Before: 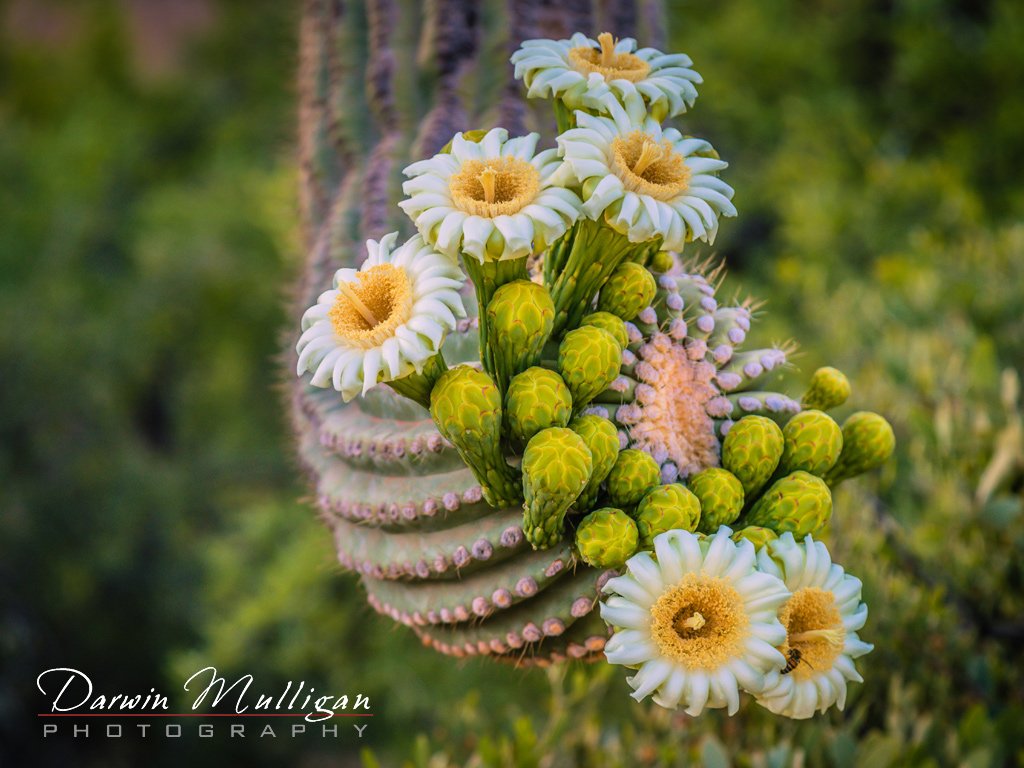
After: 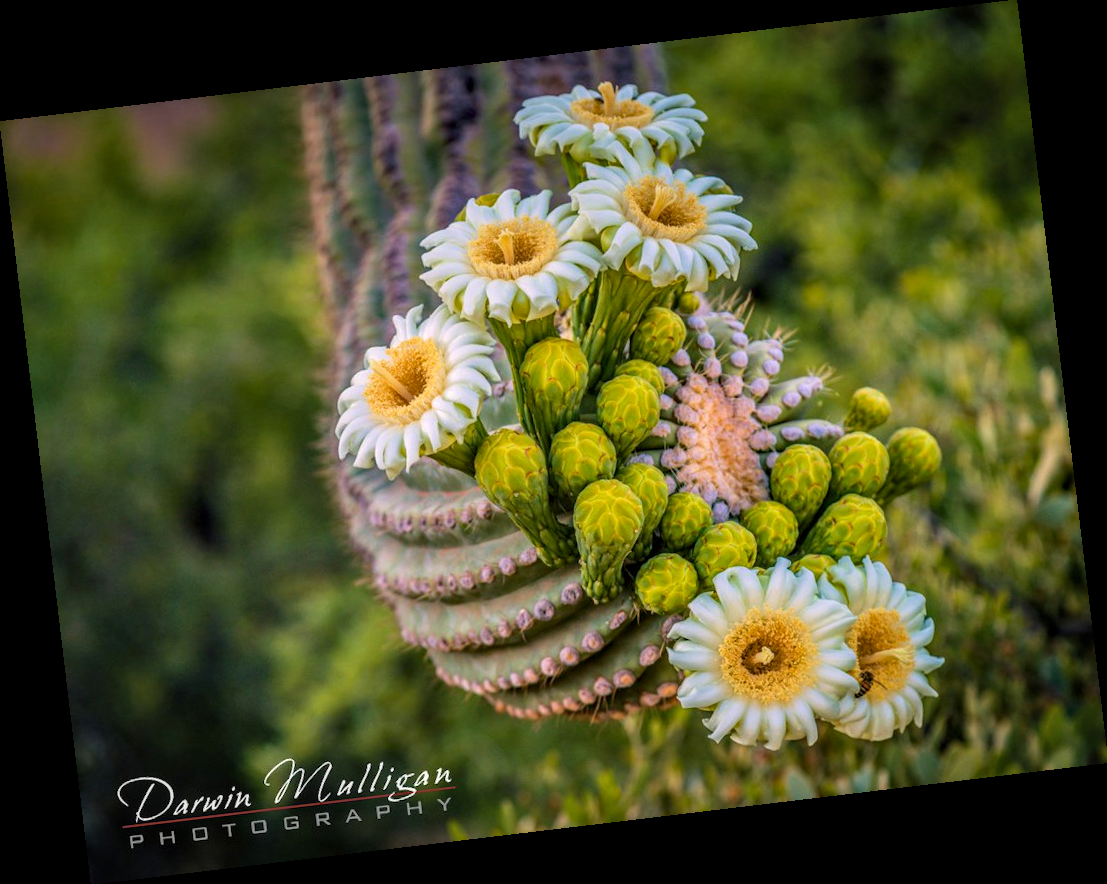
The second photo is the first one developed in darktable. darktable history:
haze removal: compatibility mode true, adaptive false
rotate and perspective: rotation -6.83°, automatic cropping off
local contrast: on, module defaults
